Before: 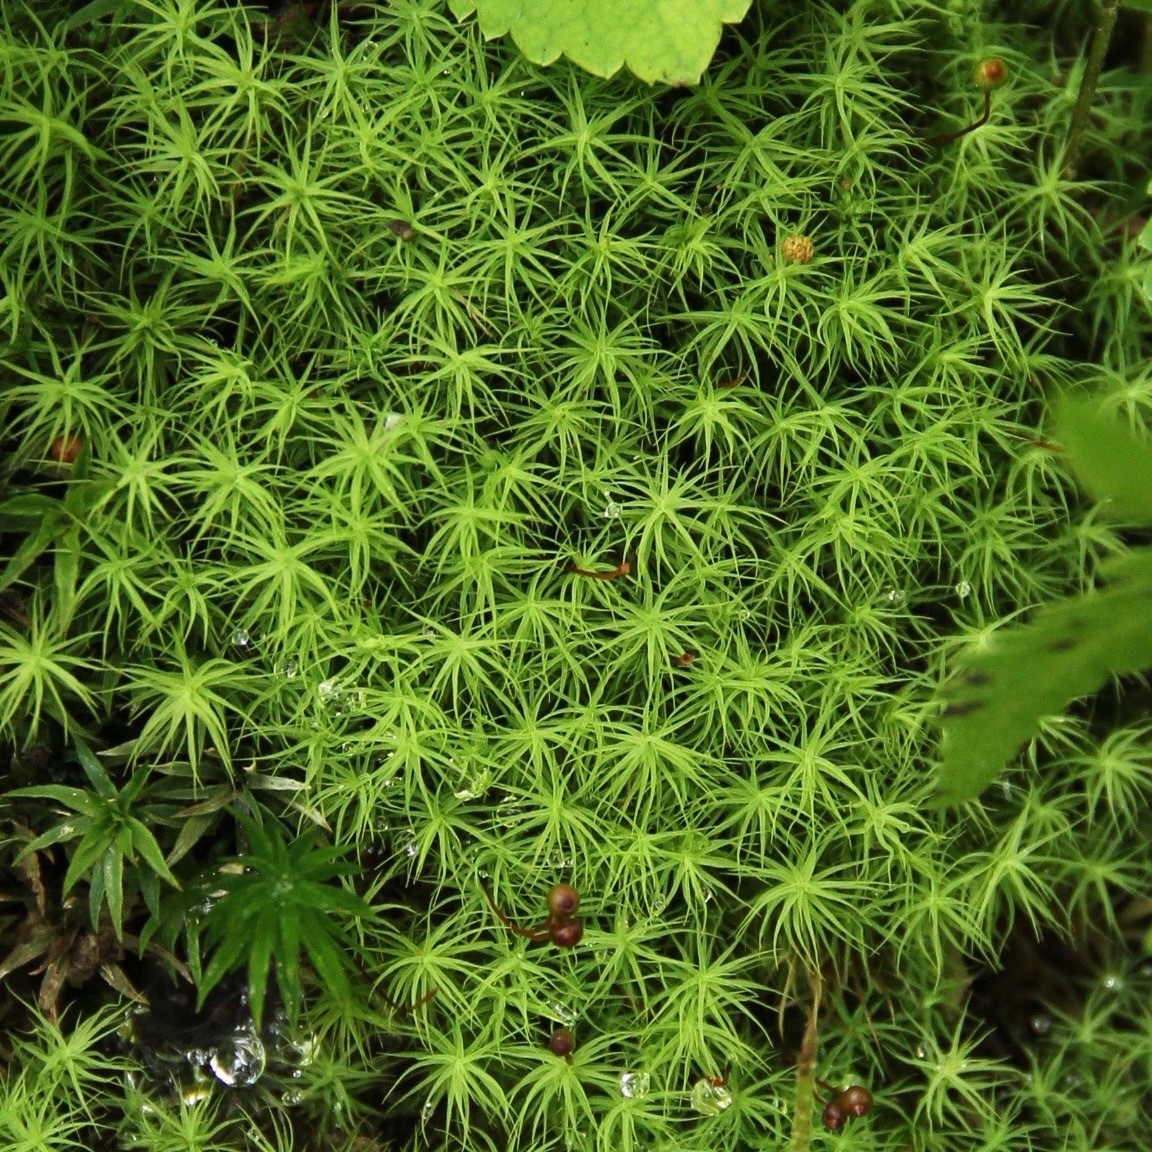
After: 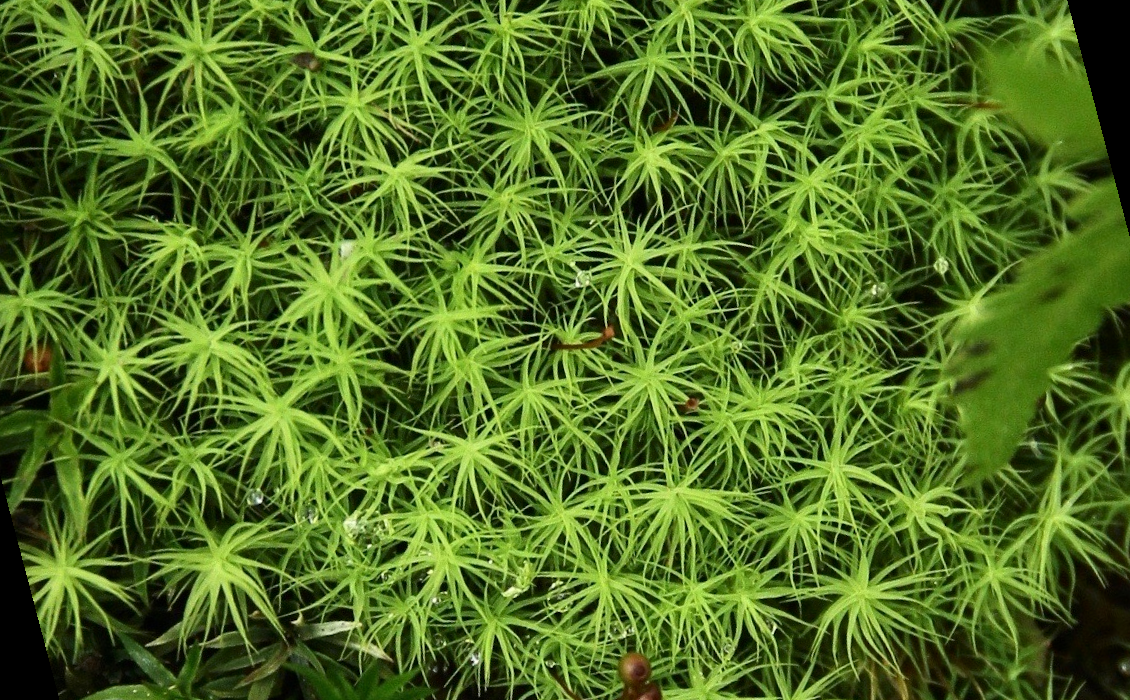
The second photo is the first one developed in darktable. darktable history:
contrast brightness saturation: contrast 0.14
rotate and perspective: rotation -14.8°, crop left 0.1, crop right 0.903, crop top 0.25, crop bottom 0.748
